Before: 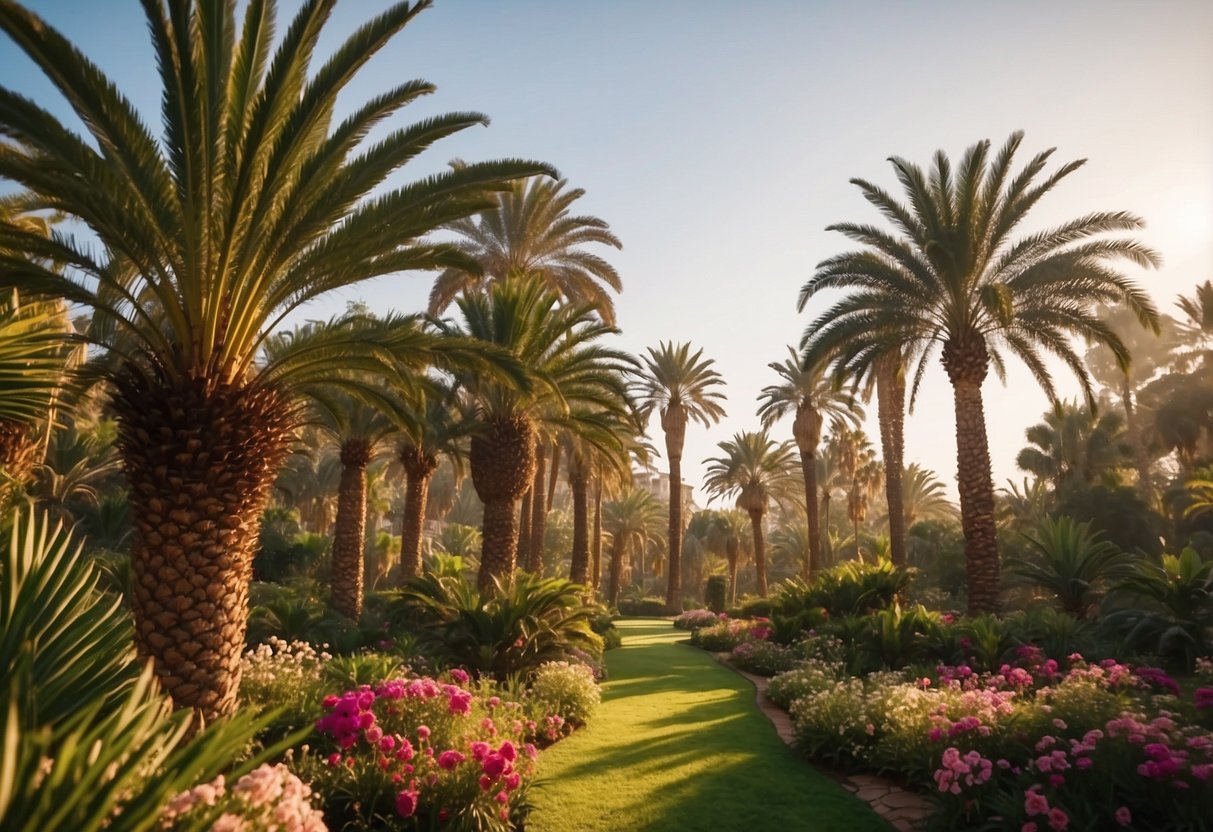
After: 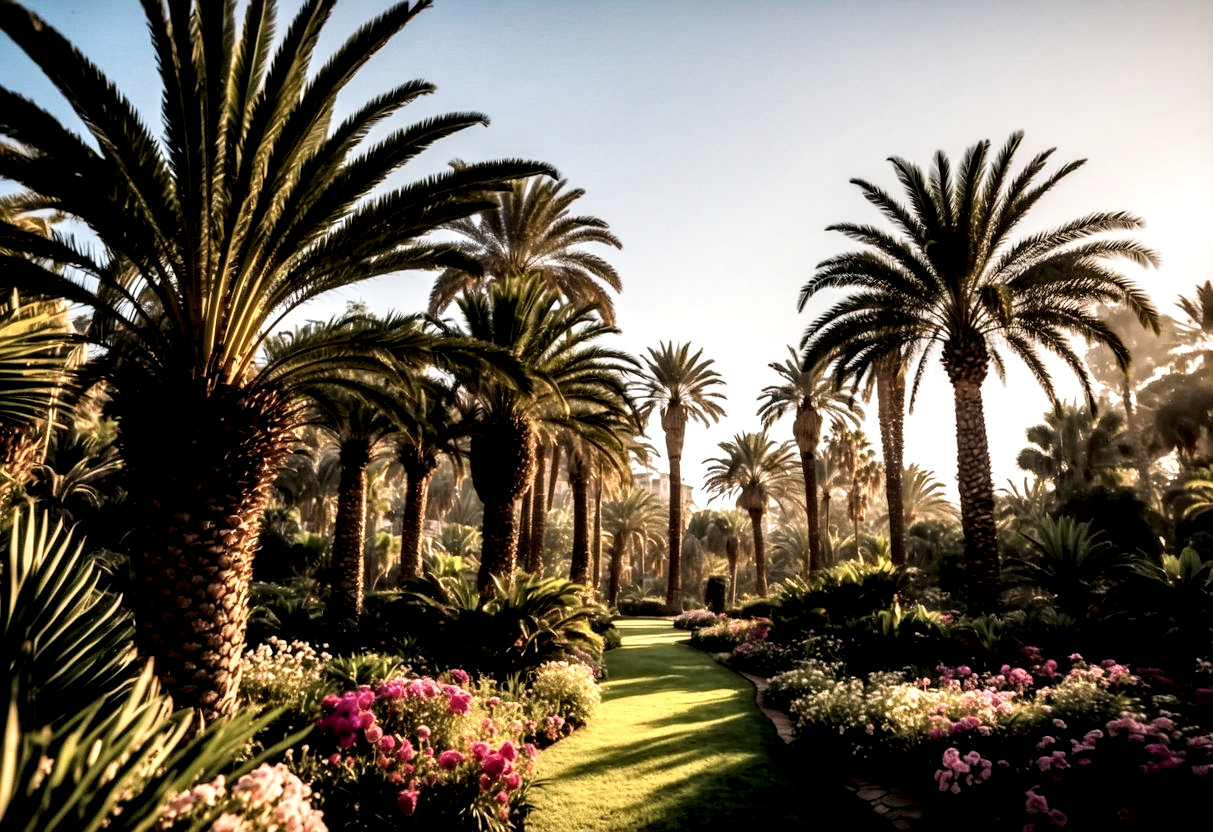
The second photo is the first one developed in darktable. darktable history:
local contrast: highlights 80%, shadows 57%, detail 175%, midtone range 0.602
filmic rgb: black relative exposure -5 EV, white relative exposure 3.5 EV, hardness 3.19, contrast 1.4, highlights saturation mix -30%
